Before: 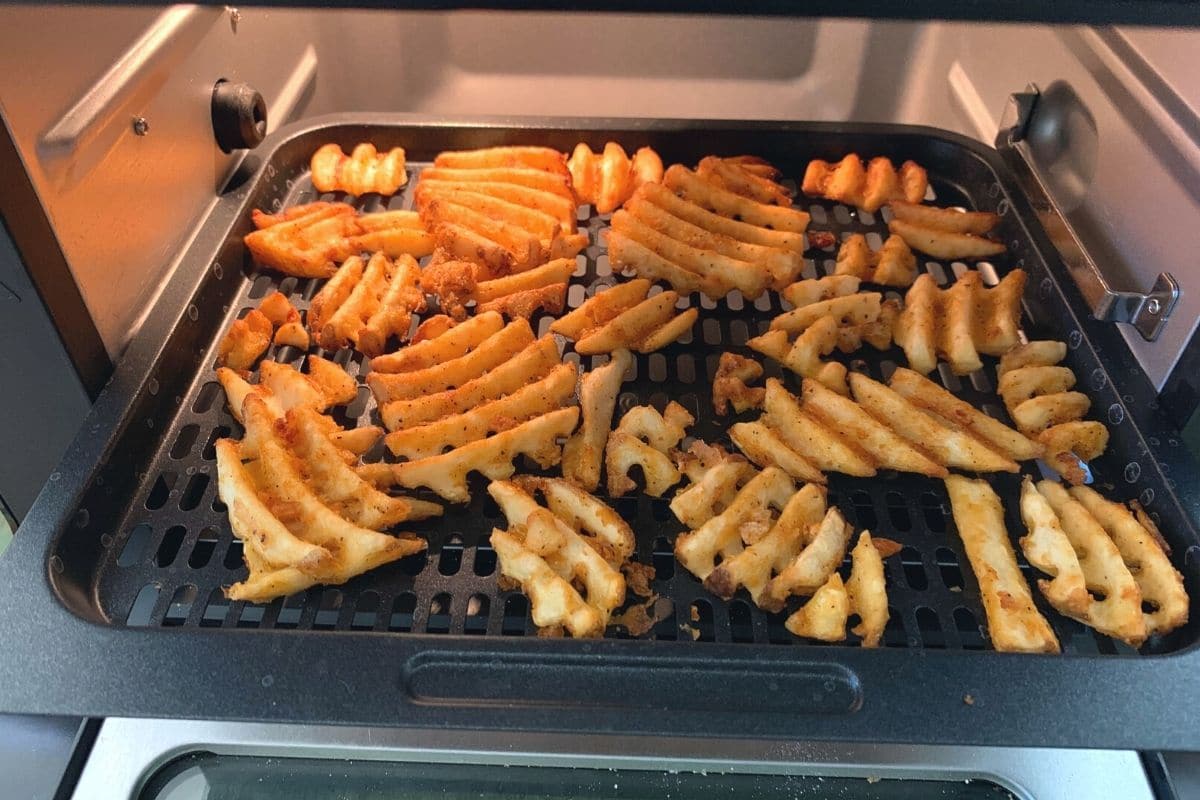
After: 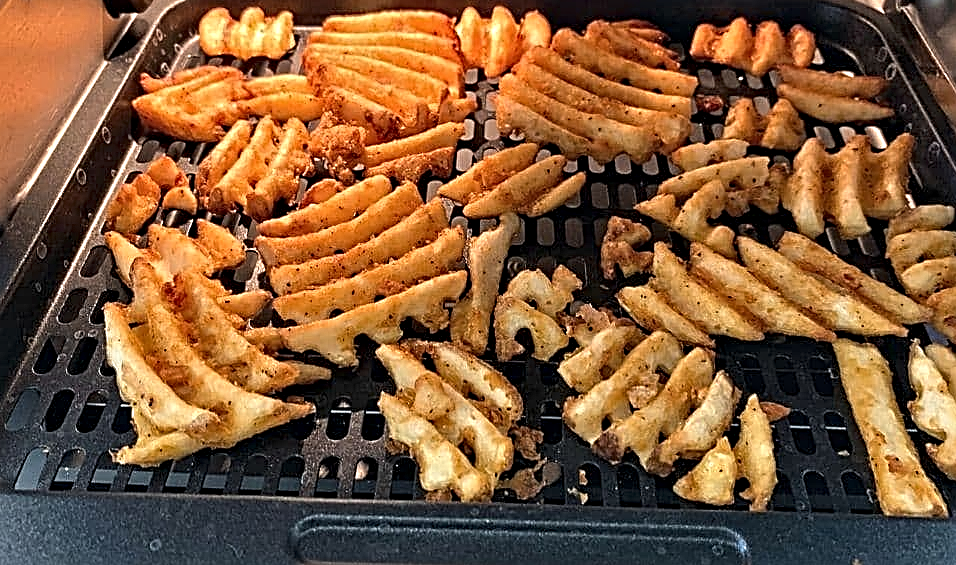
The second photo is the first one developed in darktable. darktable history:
contrast equalizer: y [[0.5, 0.542, 0.583, 0.625, 0.667, 0.708], [0.5 ×6], [0.5 ×6], [0 ×6], [0 ×6]]
sharpen: radius 2.537, amount 0.634
crop: left 9.341%, top 17.013%, right 10.922%, bottom 12.321%
